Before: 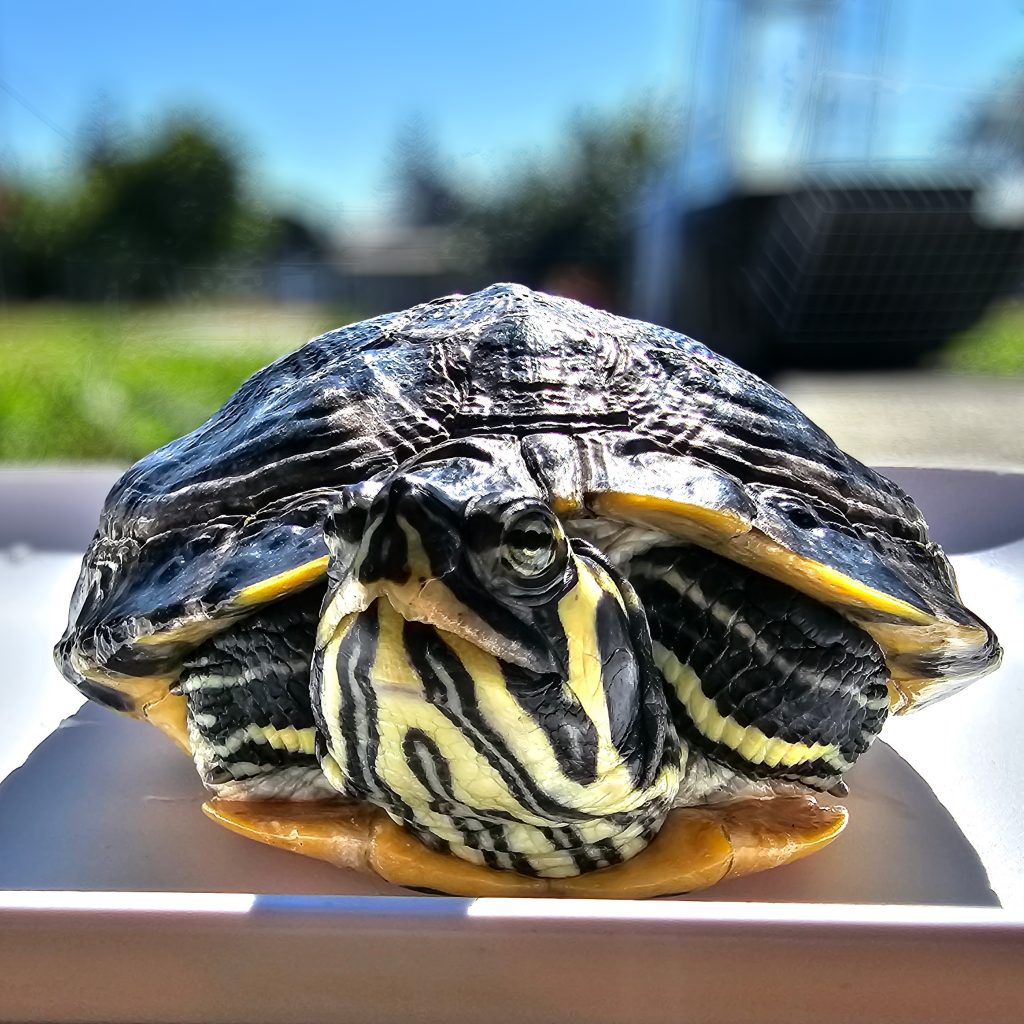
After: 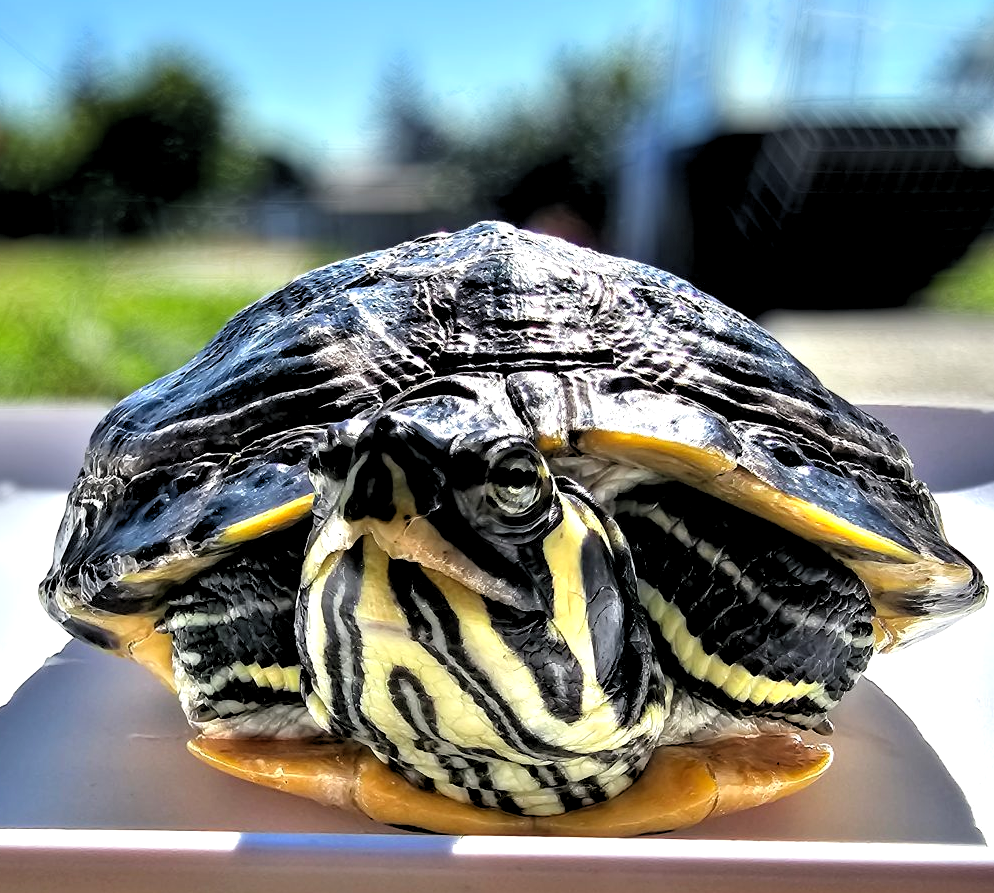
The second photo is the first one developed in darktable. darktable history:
rgb levels: levels [[0.01, 0.419, 0.839], [0, 0.5, 1], [0, 0.5, 1]]
crop: left 1.507%, top 6.147%, right 1.379%, bottom 6.637%
